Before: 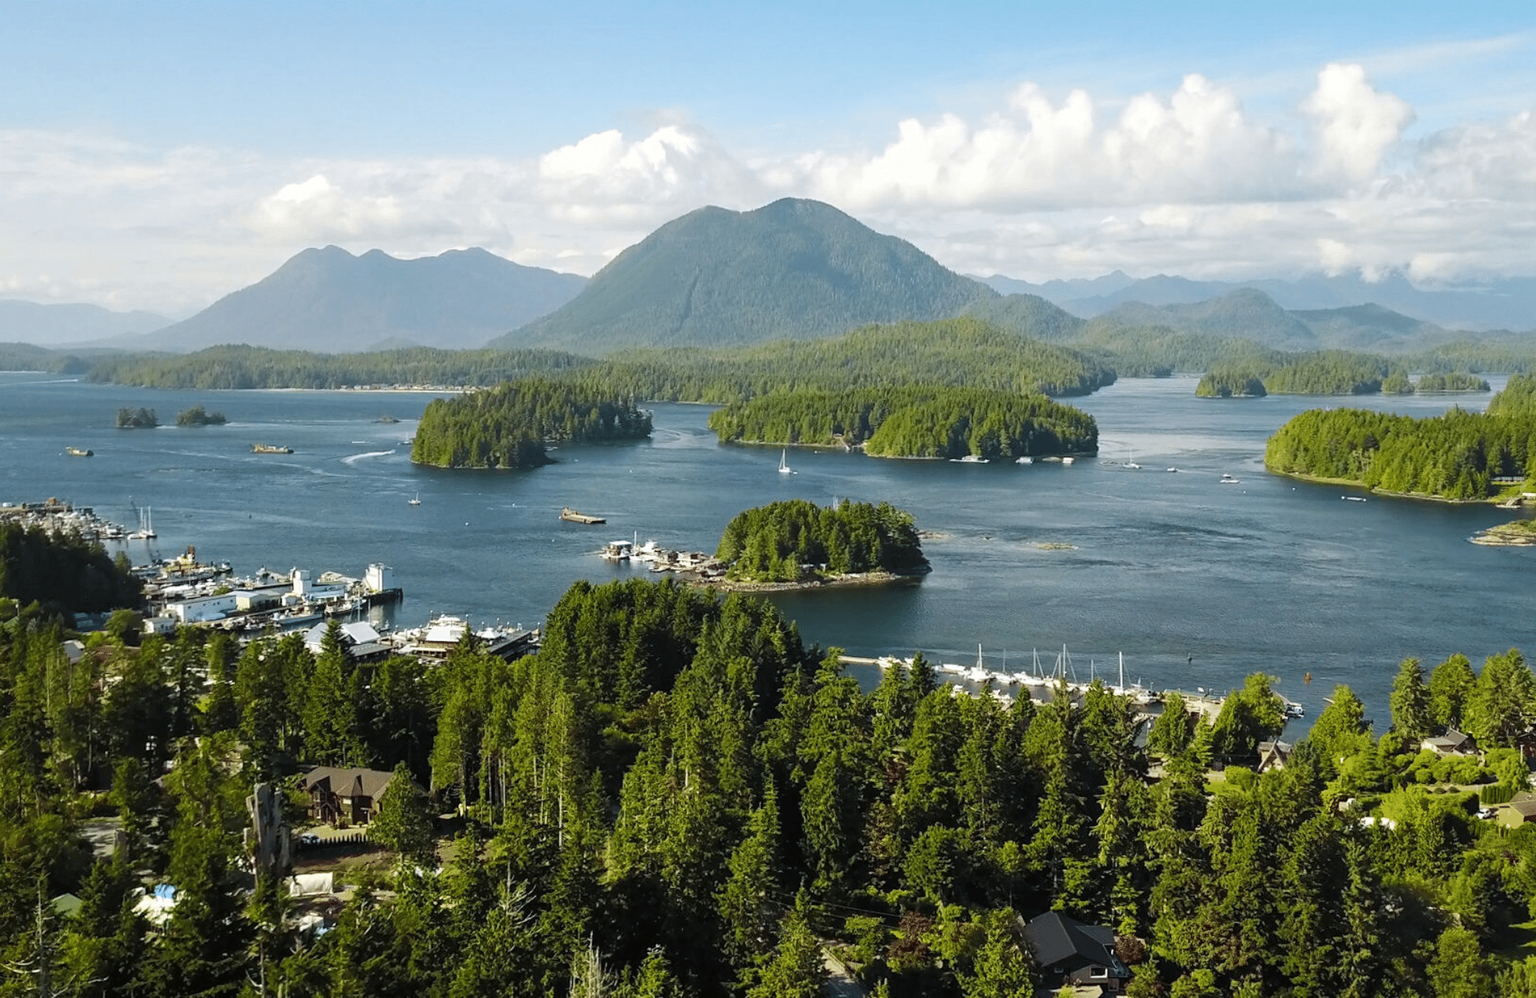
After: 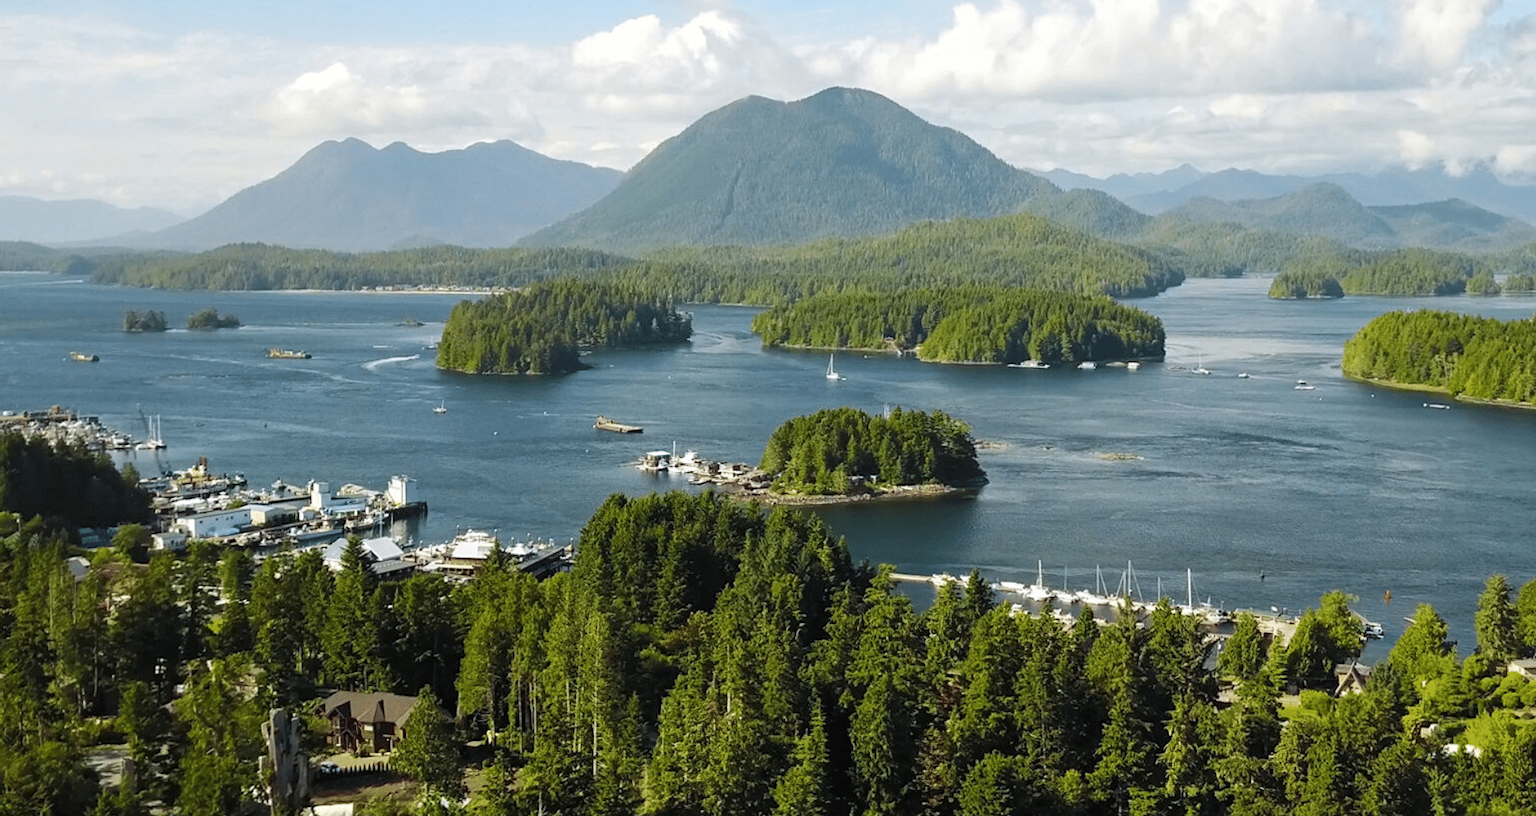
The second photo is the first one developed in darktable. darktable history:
local contrast: mode bilateral grid, contrast 15, coarseness 36, detail 105%, midtone range 0.2
crop and rotate: angle 0.03°, top 11.643%, right 5.651%, bottom 11.189%
exposure: compensate highlight preservation false
